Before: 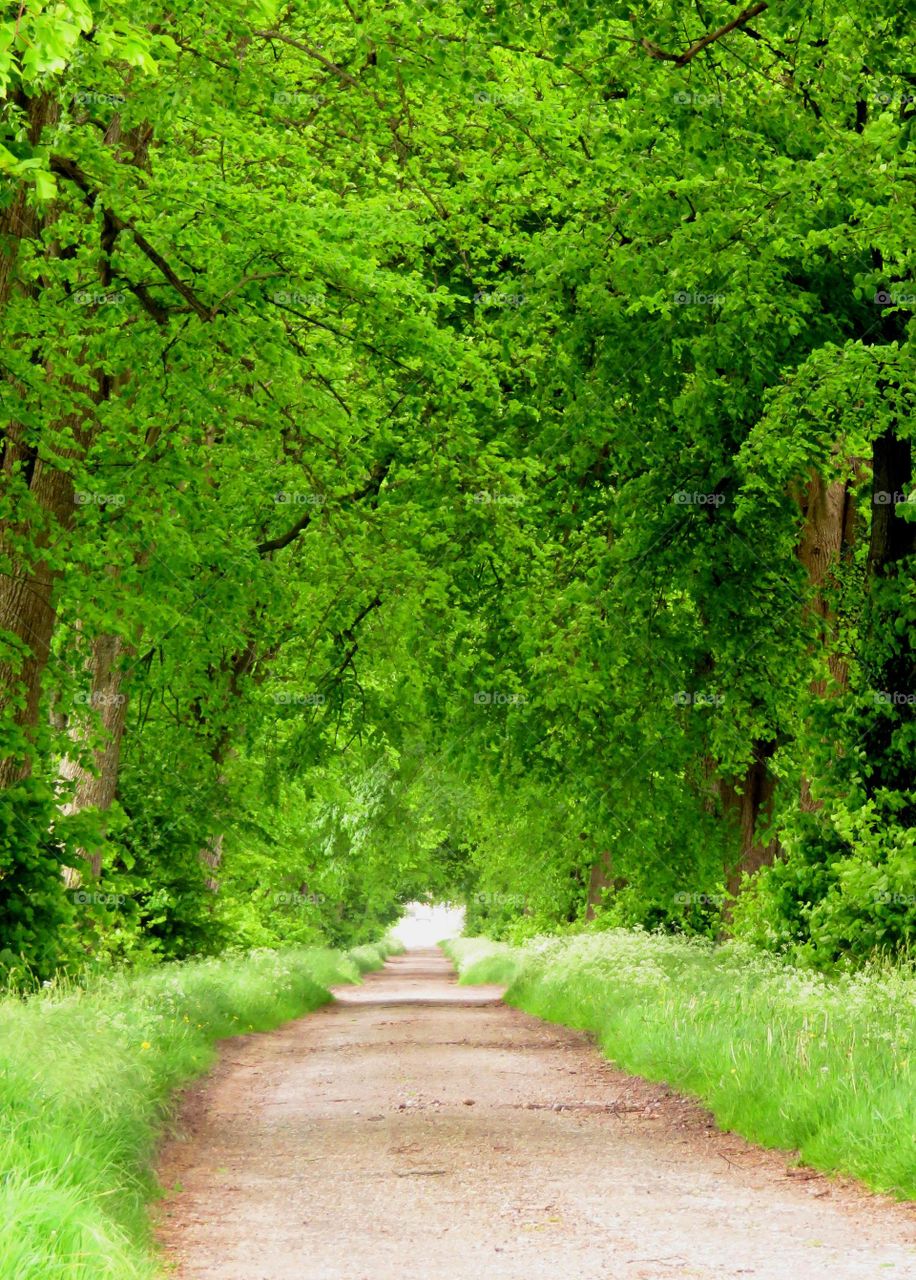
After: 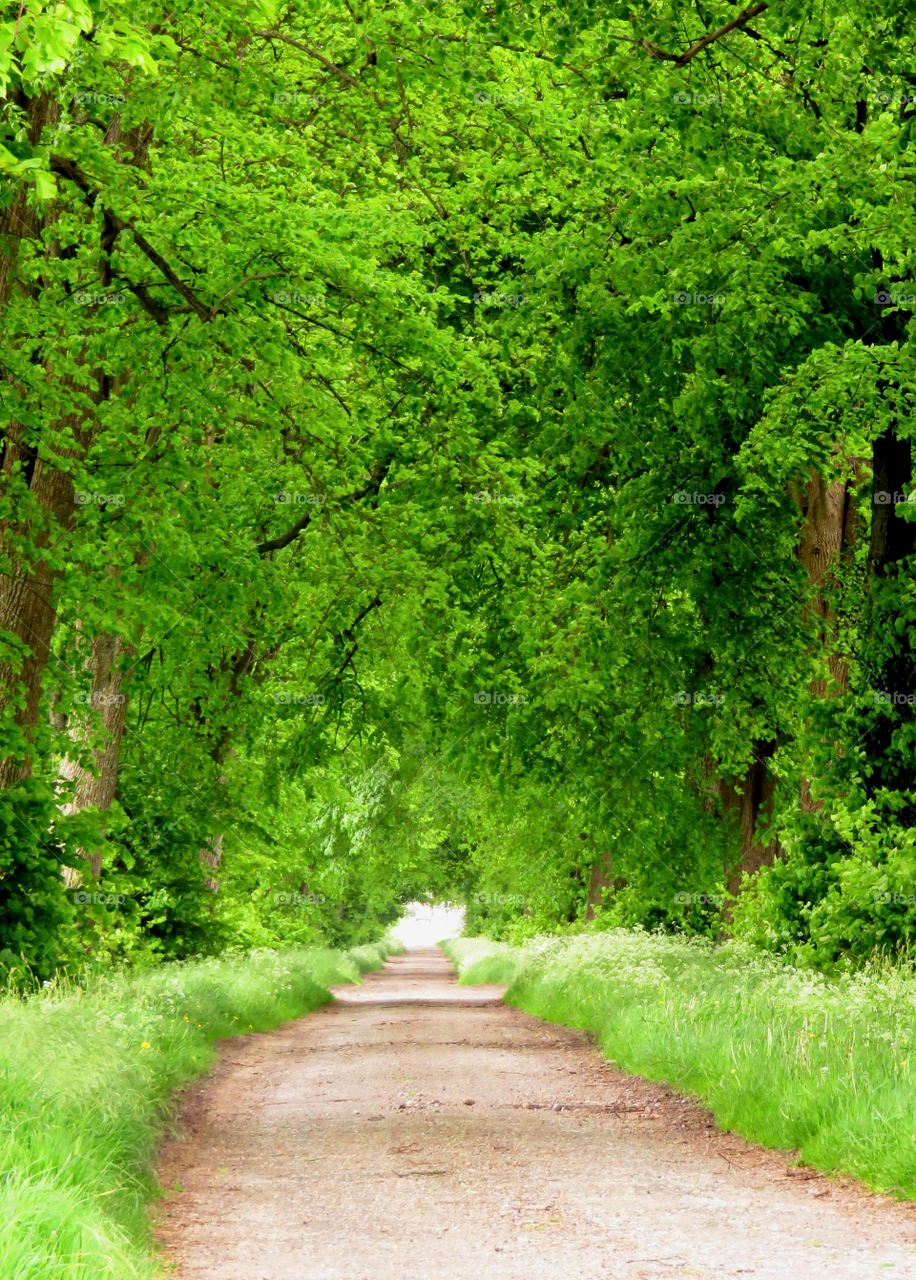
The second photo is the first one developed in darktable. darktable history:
local contrast: highlights 105%, shadows 98%, detail 119%, midtone range 0.2
